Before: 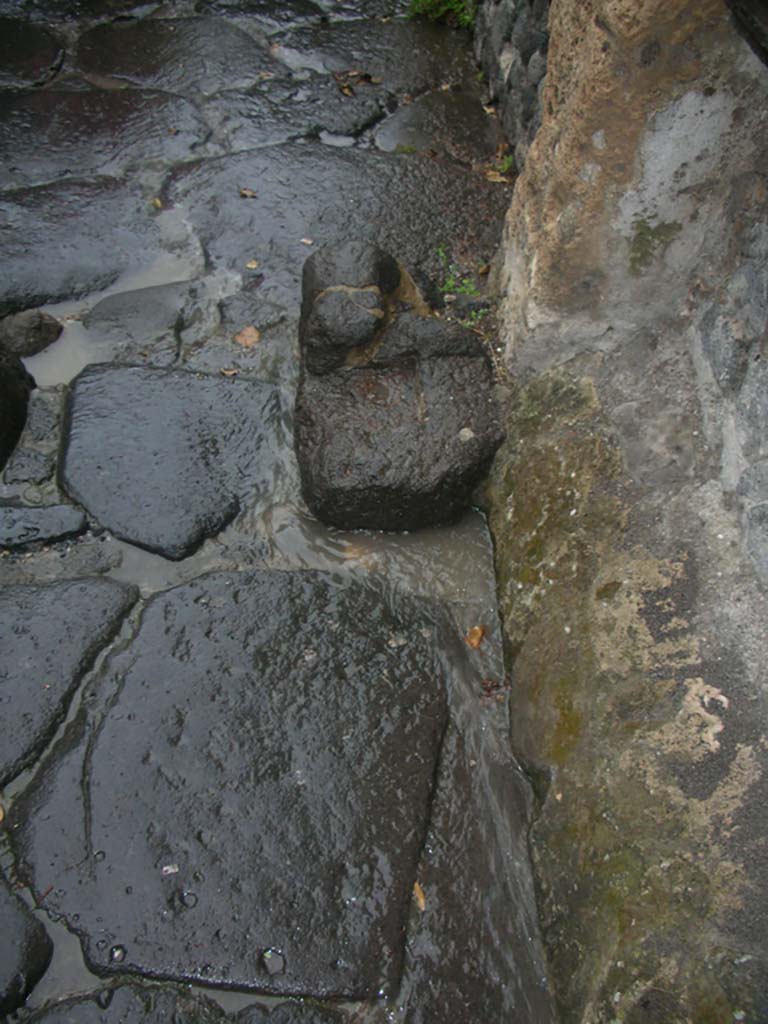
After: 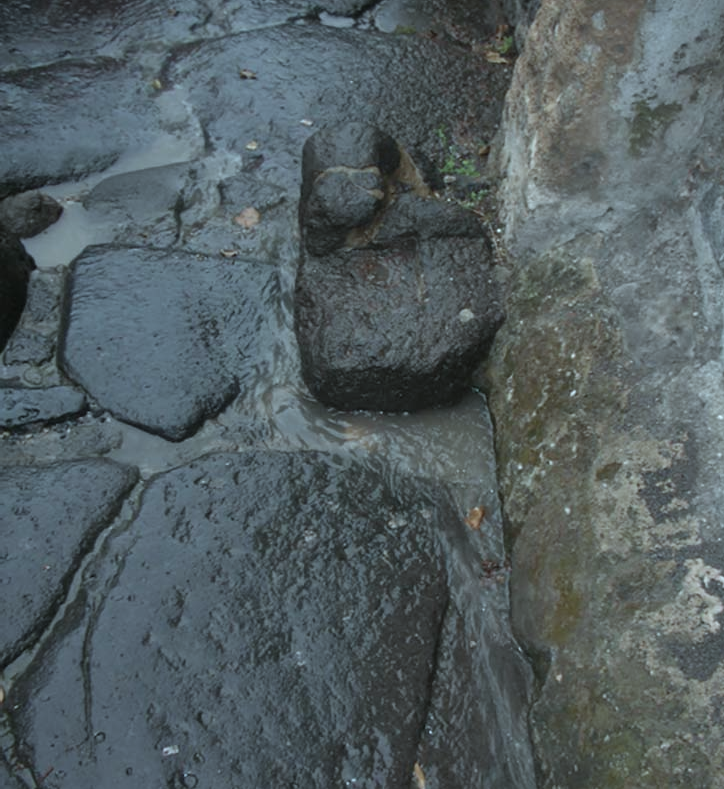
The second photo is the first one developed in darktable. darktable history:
crop and rotate: angle 0.03°, top 11.643%, right 5.651%, bottom 11.189%
color correction: highlights a* -12.64, highlights b* -18.1, saturation 0.7
